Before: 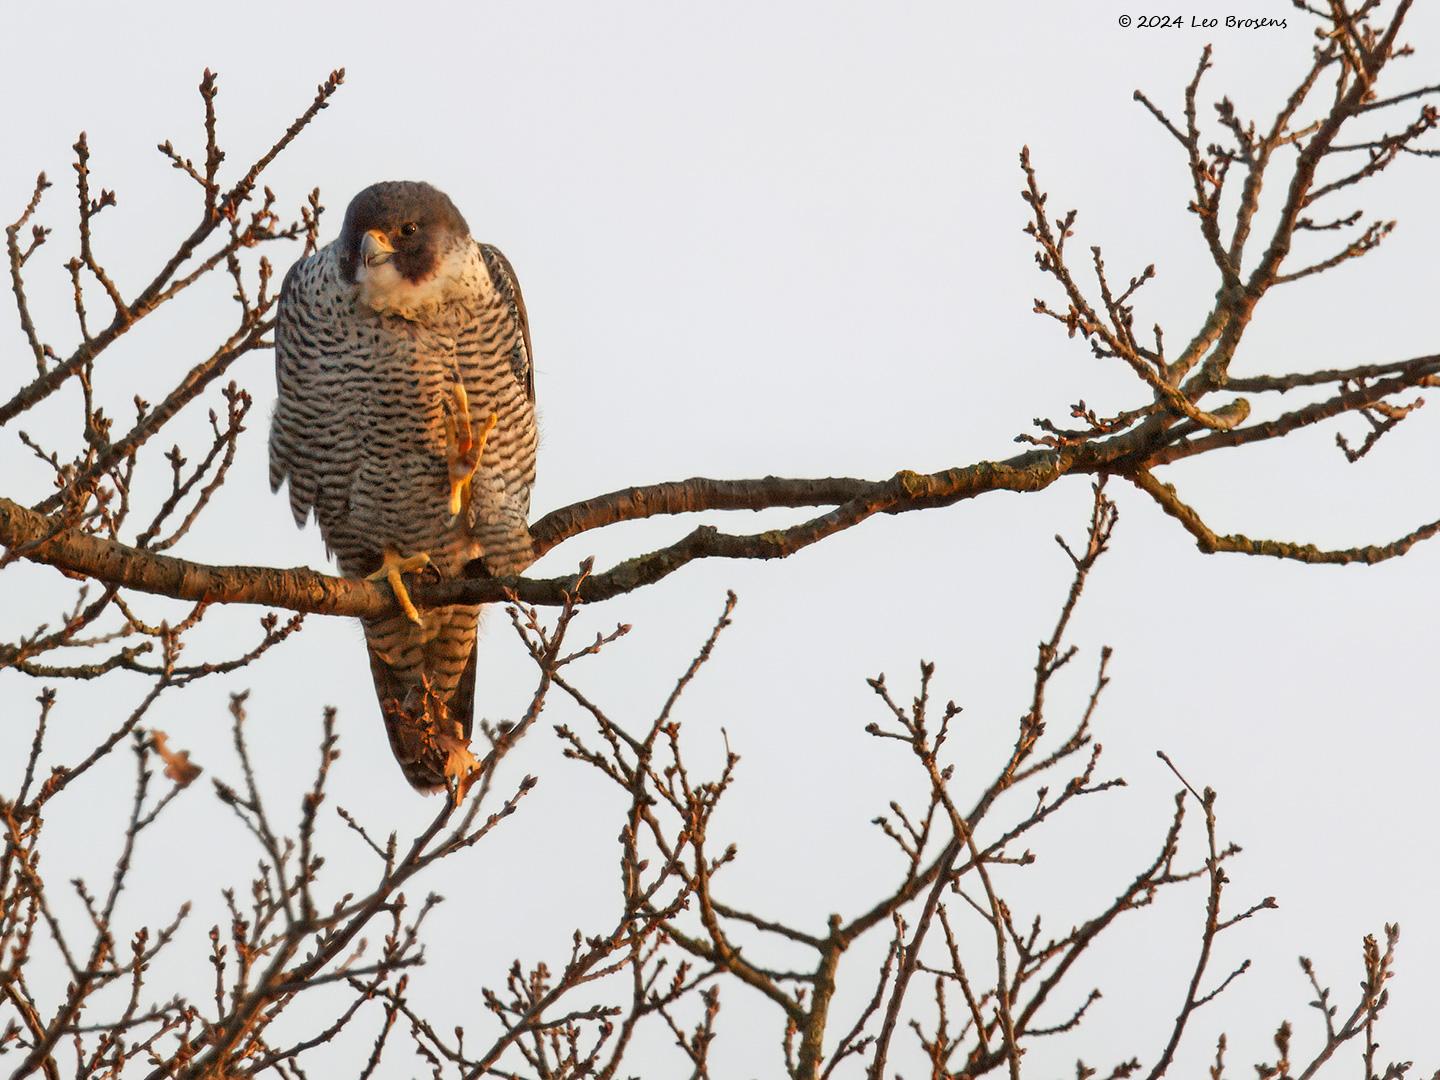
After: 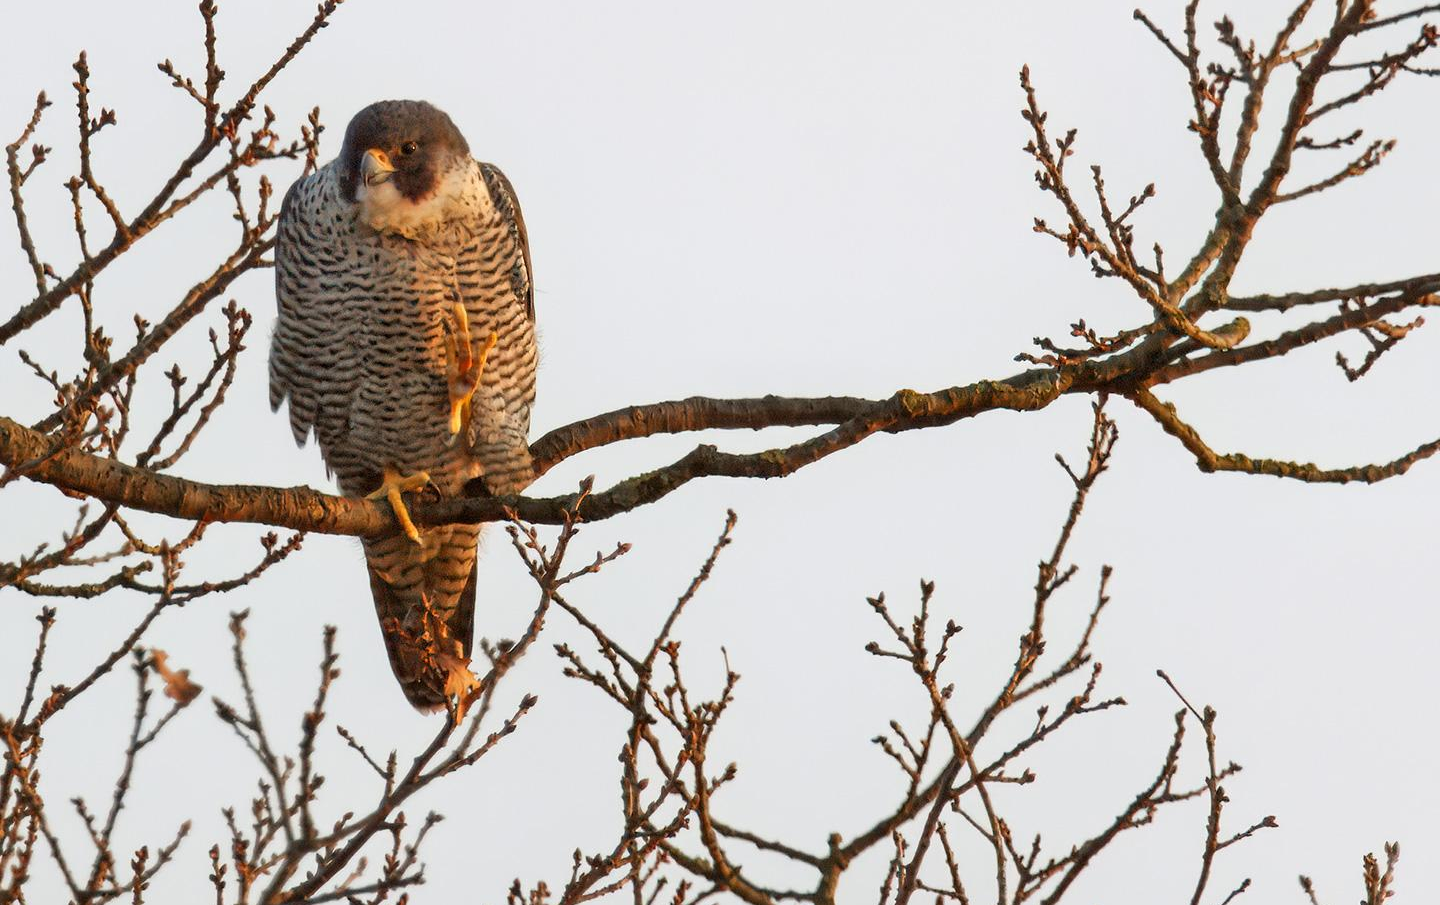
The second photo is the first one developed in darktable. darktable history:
crop: top 7.587%, bottom 8.22%
